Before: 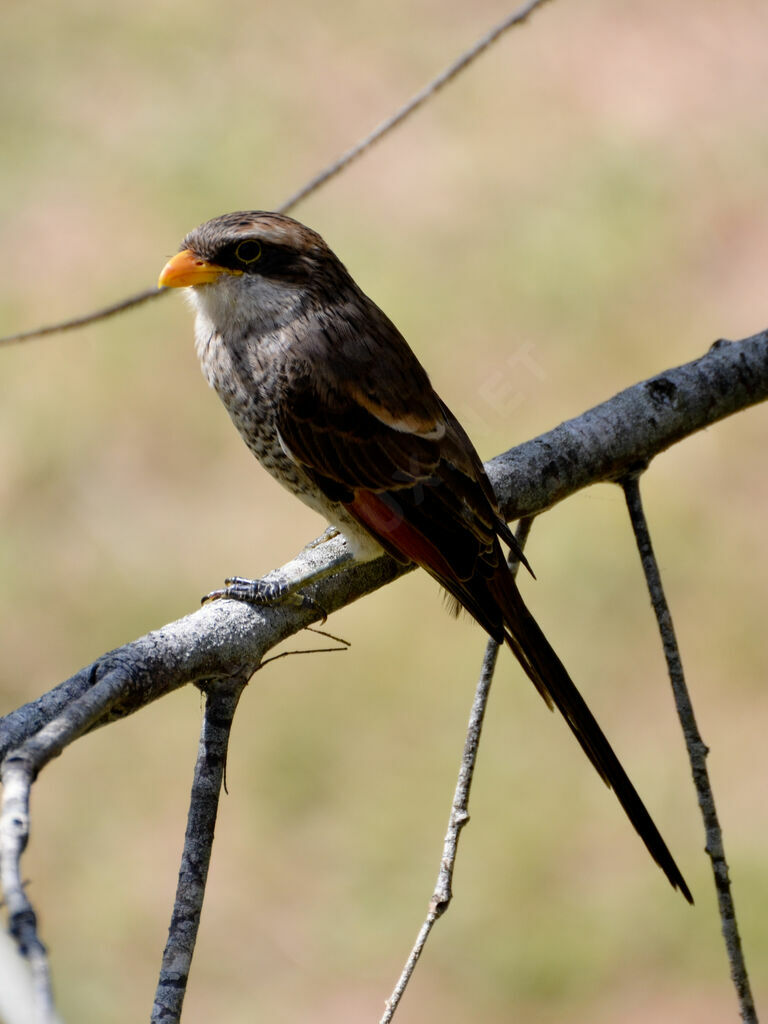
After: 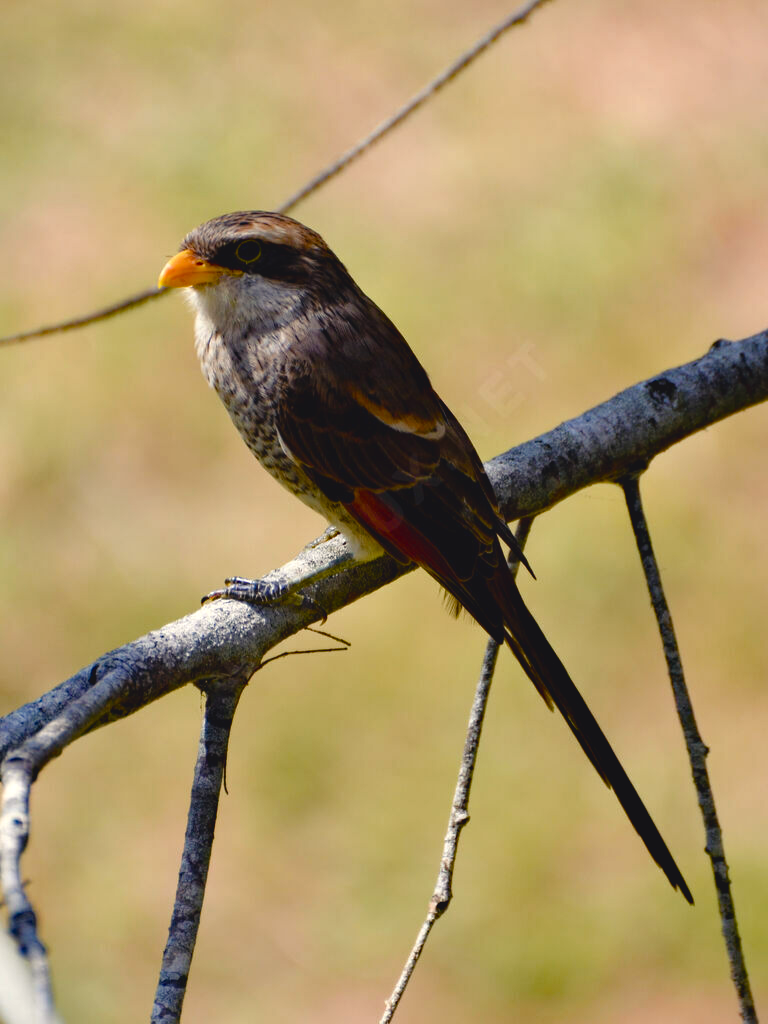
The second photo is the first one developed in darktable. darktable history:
haze removal: compatibility mode true, adaptive false
color balance rgb: shadows lift › chroma 3%, shadows lift › hue 280.8°, power › hue 330°, highlights gain › chroma 3%, highlights gain › hue 75.6°, global offset › luminance 0.7%, perceptual saturation grading › global saturation 20%, perceptual saturation grading › highlights -25%, perceptual saturation grading › shadows 50%, global vibrance 20.33%
